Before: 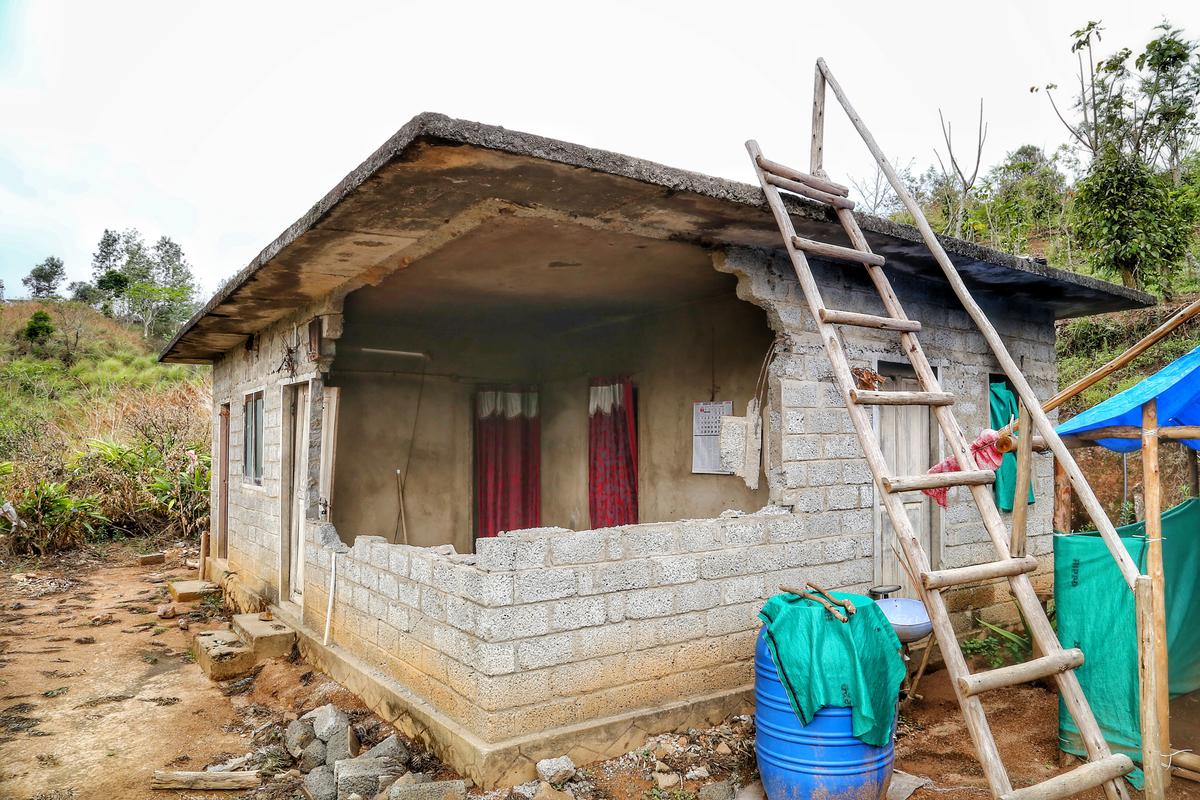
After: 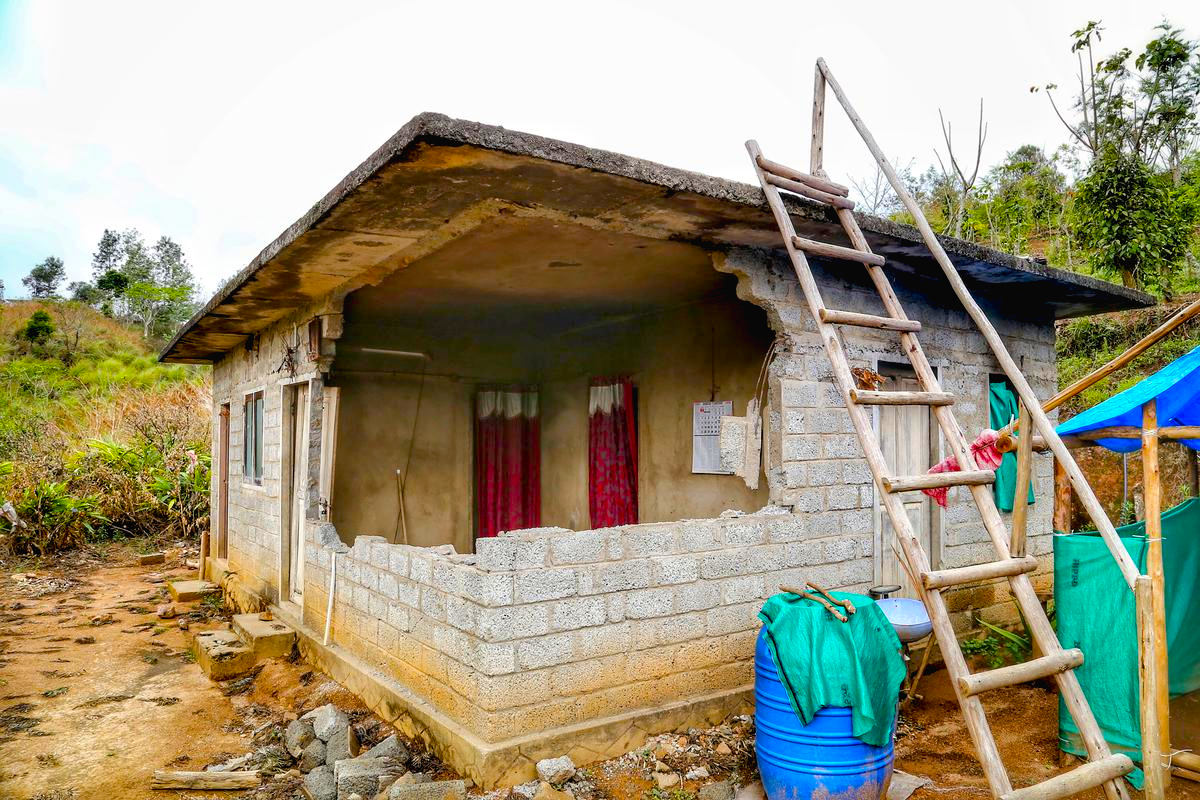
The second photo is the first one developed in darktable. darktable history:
color balance rgb: global offset › luminance 0.232%, linear chroma grading › global chroma 9.035%, perceptual saturation grading › global saturation 25.341%, global vibrance 20%
exposure: black level correction 0.01, exposure 0.011 EV, compensate exposure bias true, compensate highlight preservation false
